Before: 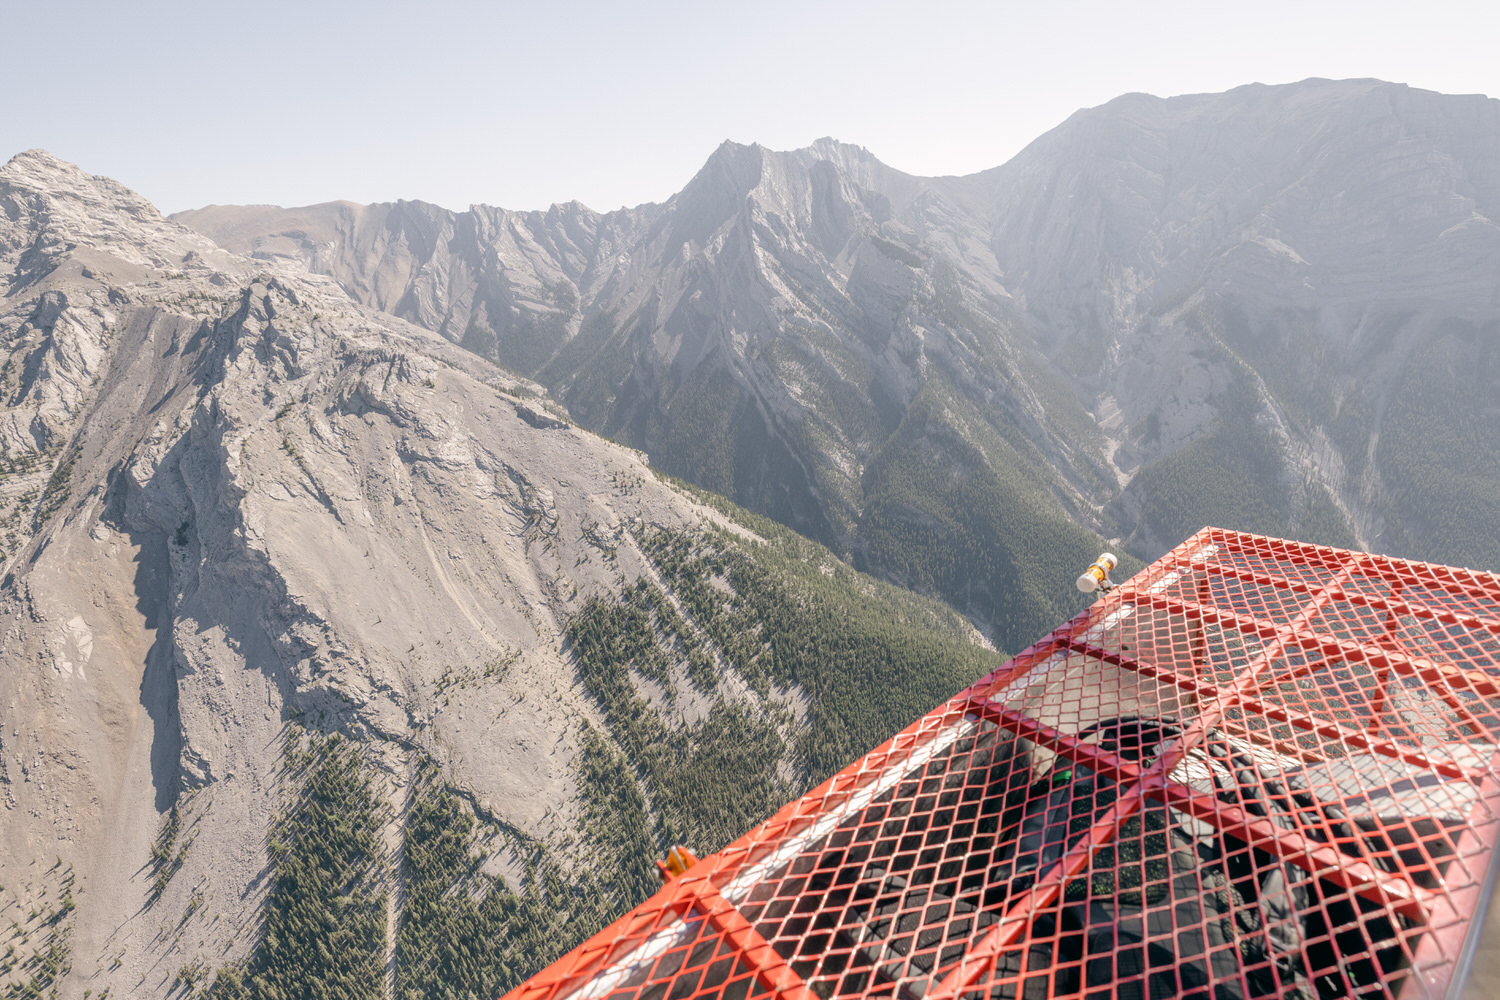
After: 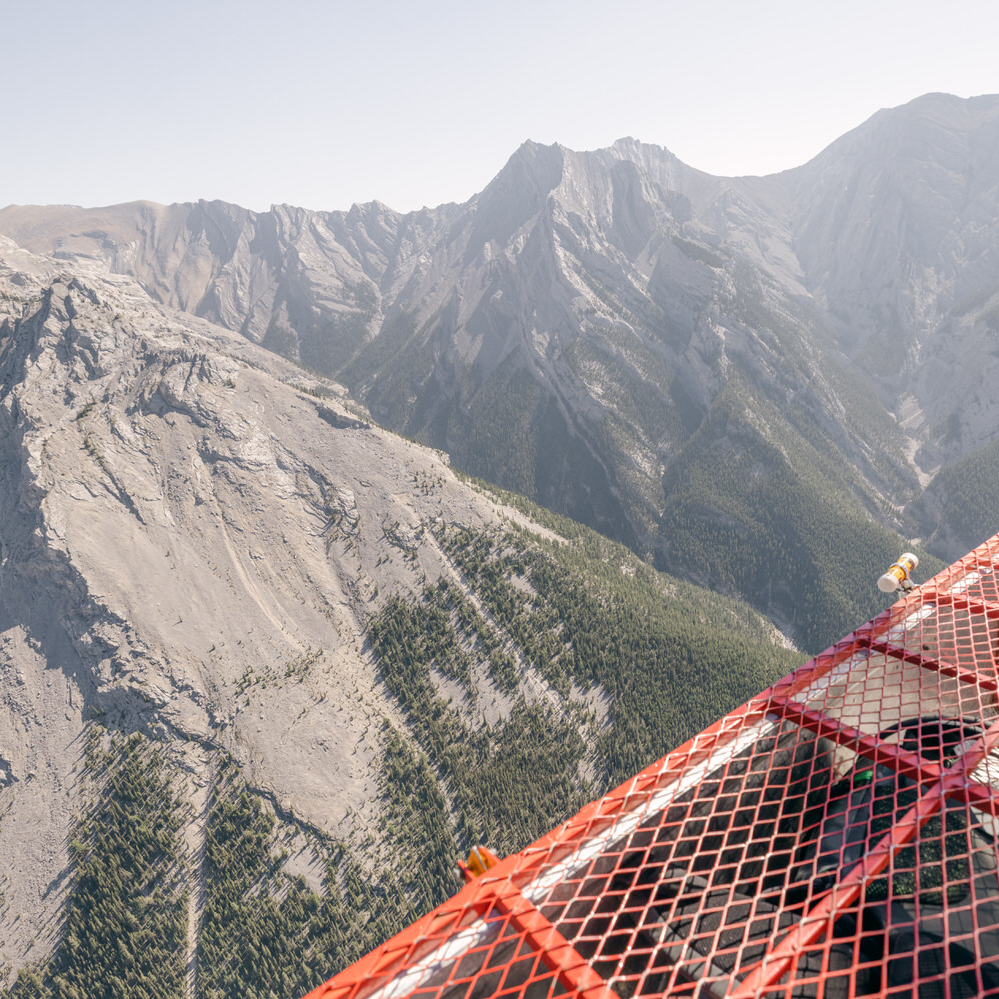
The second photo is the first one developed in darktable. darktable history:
crop and rotate: left 13.363%, right 20.03%
